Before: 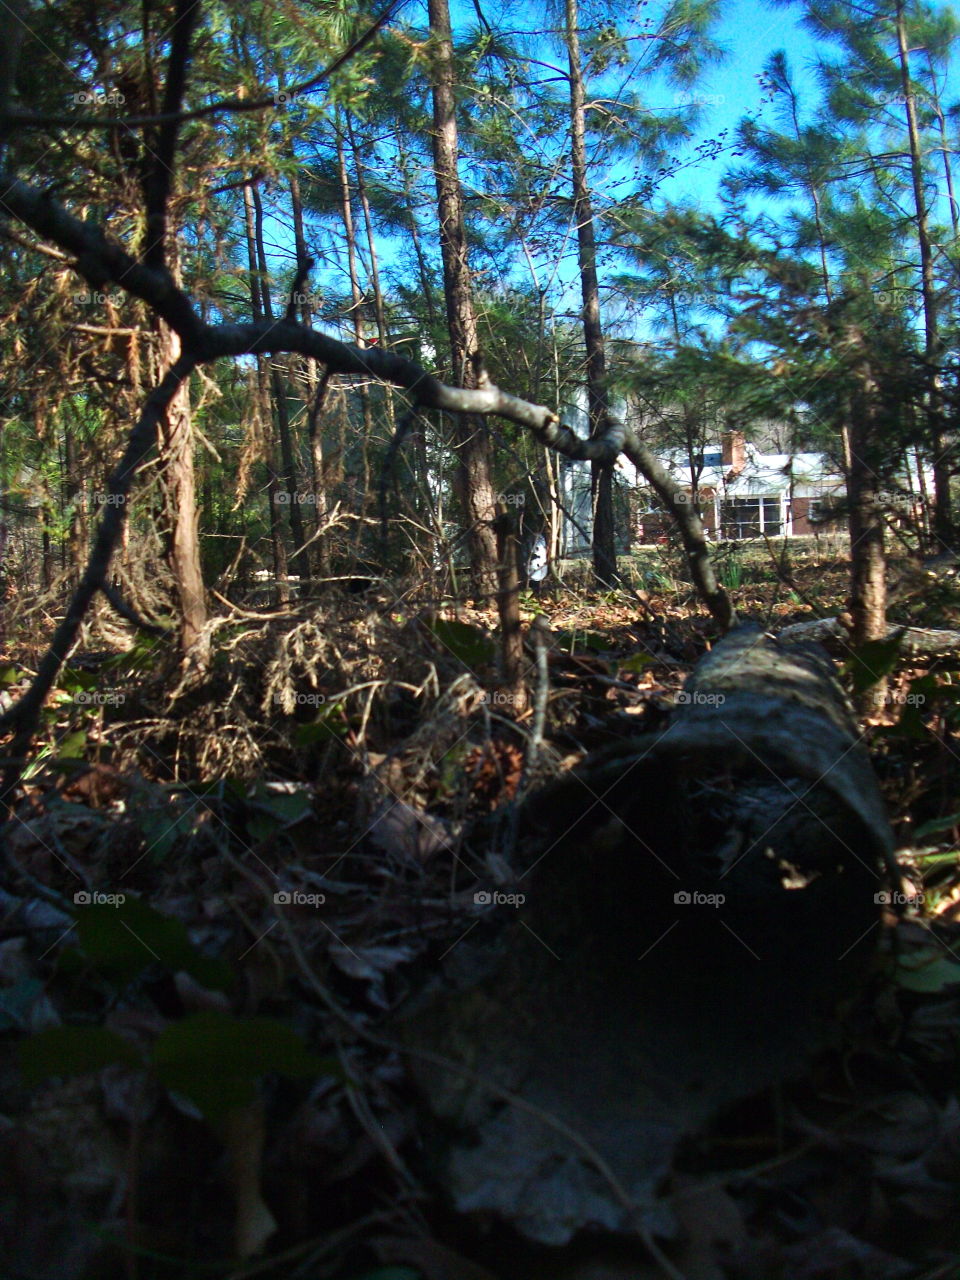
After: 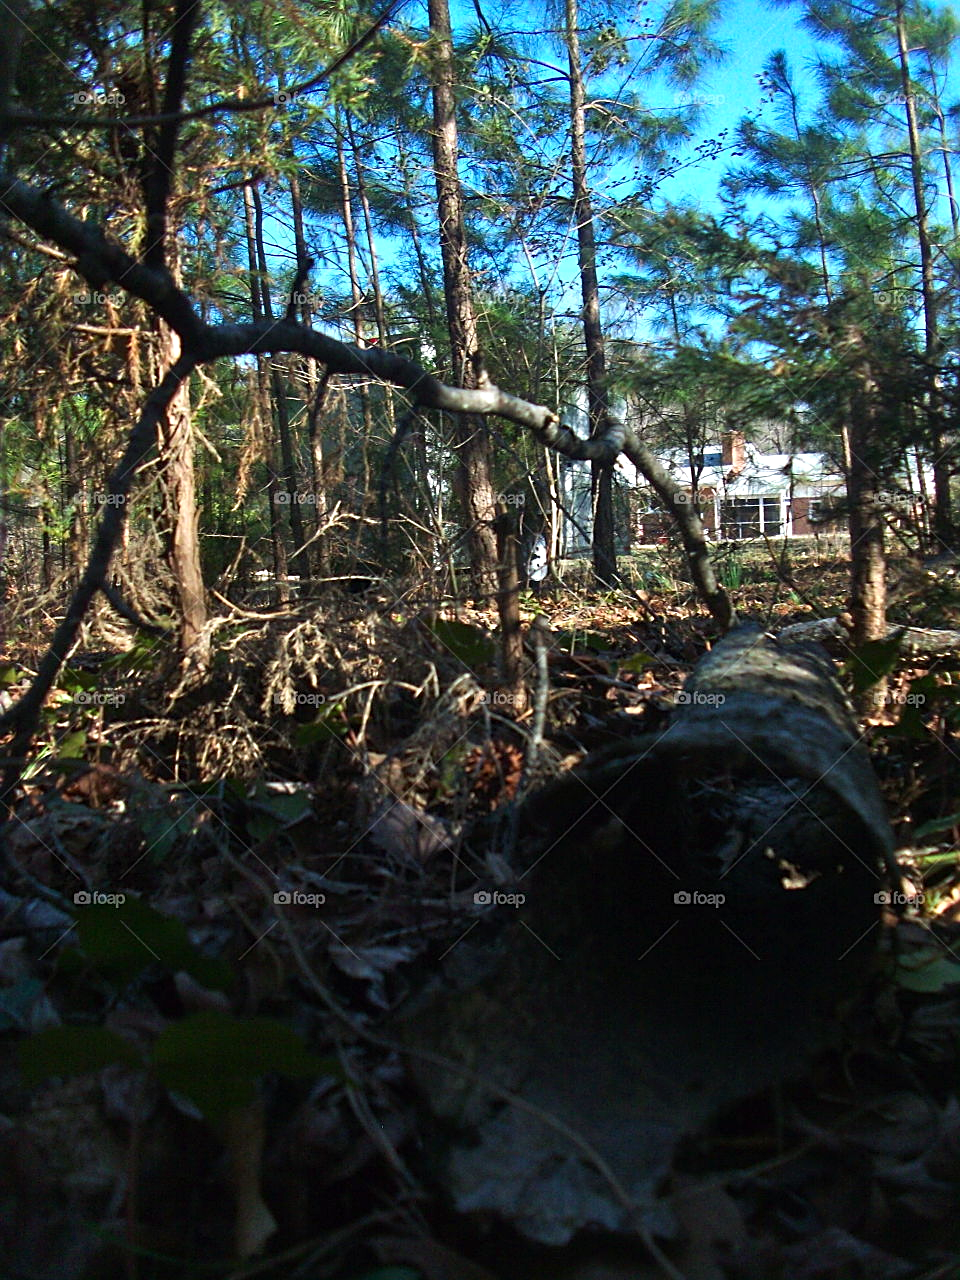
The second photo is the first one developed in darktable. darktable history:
sharpen: on, module defaults
exposure: exposure 0.162 EV, compensate exposure bias true, compensate highlight preservation false
